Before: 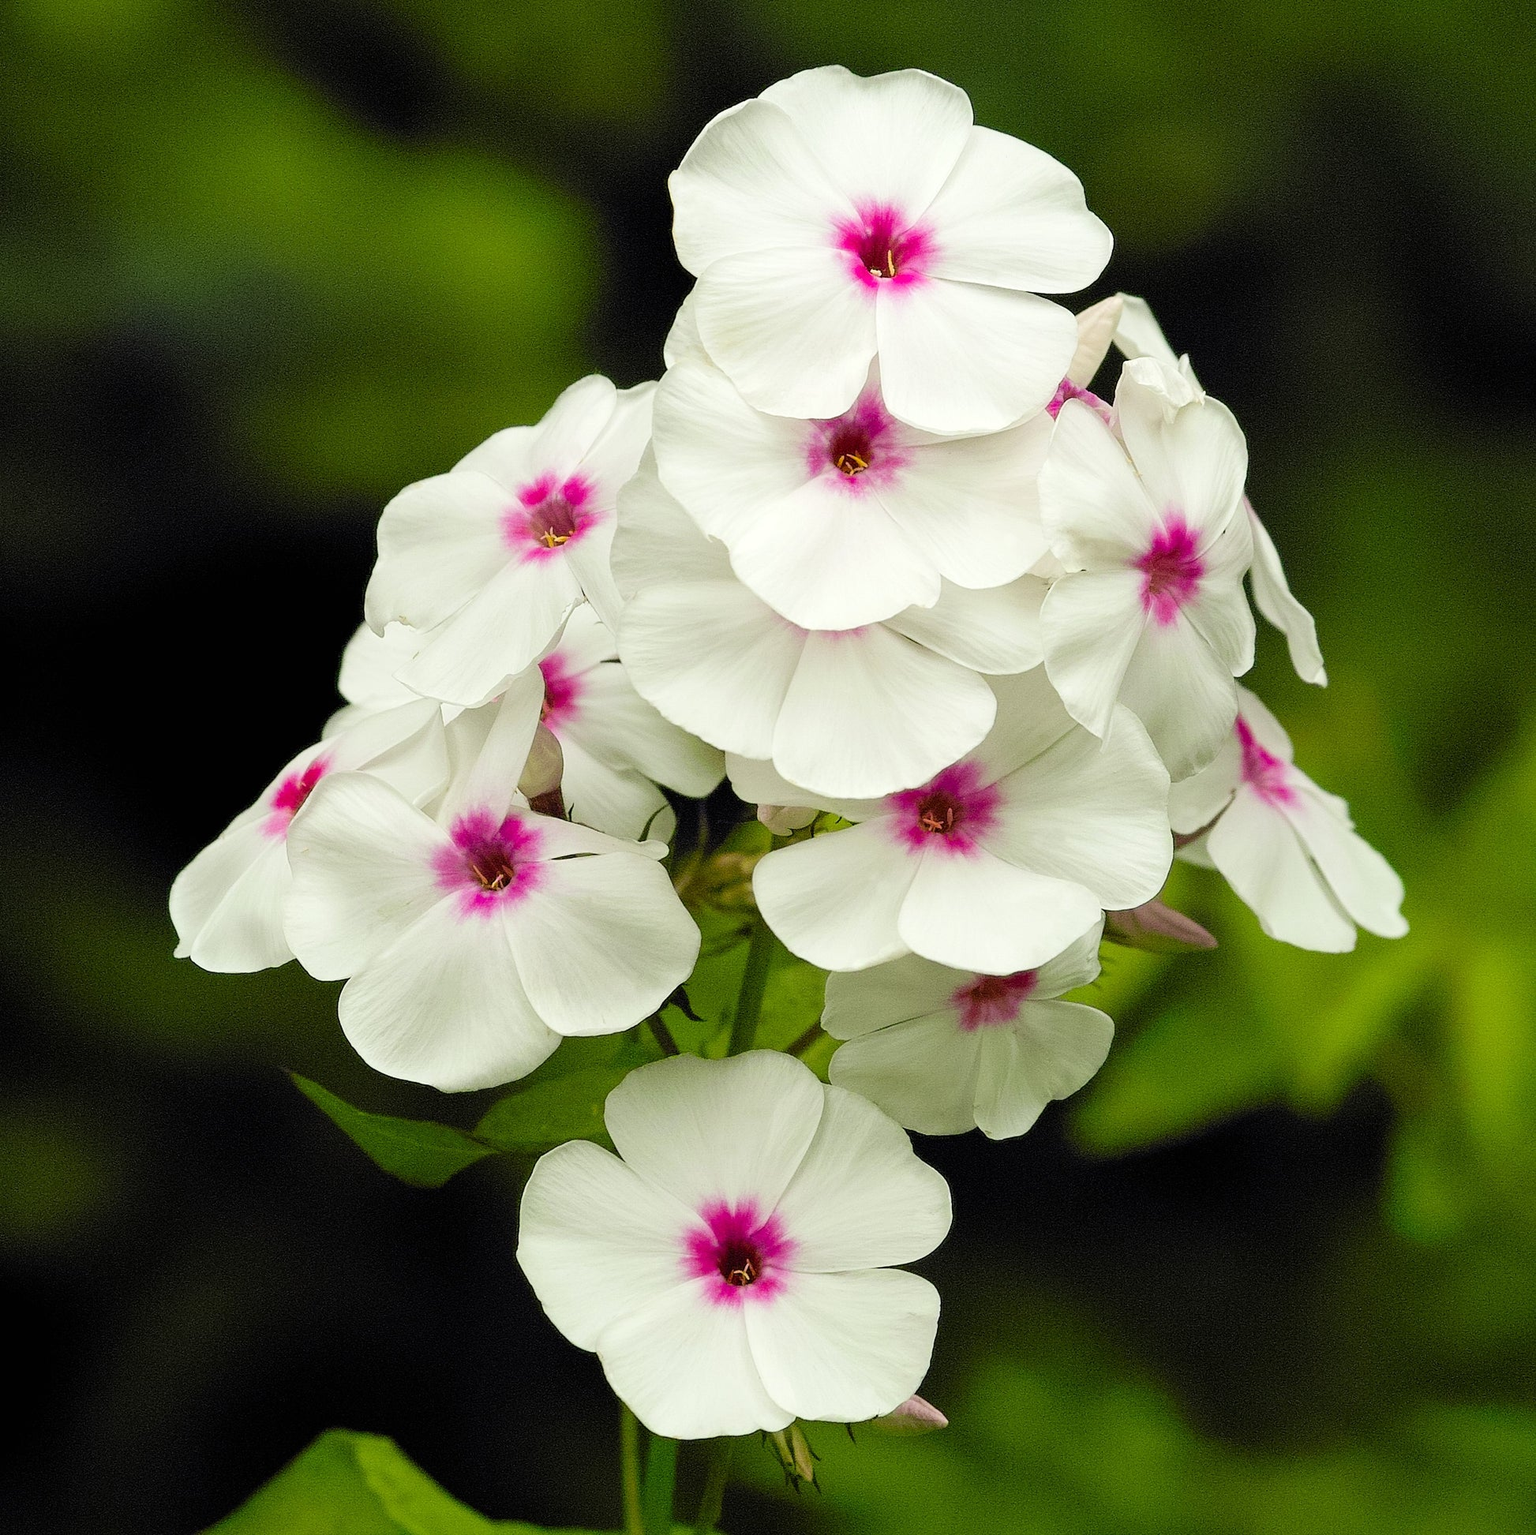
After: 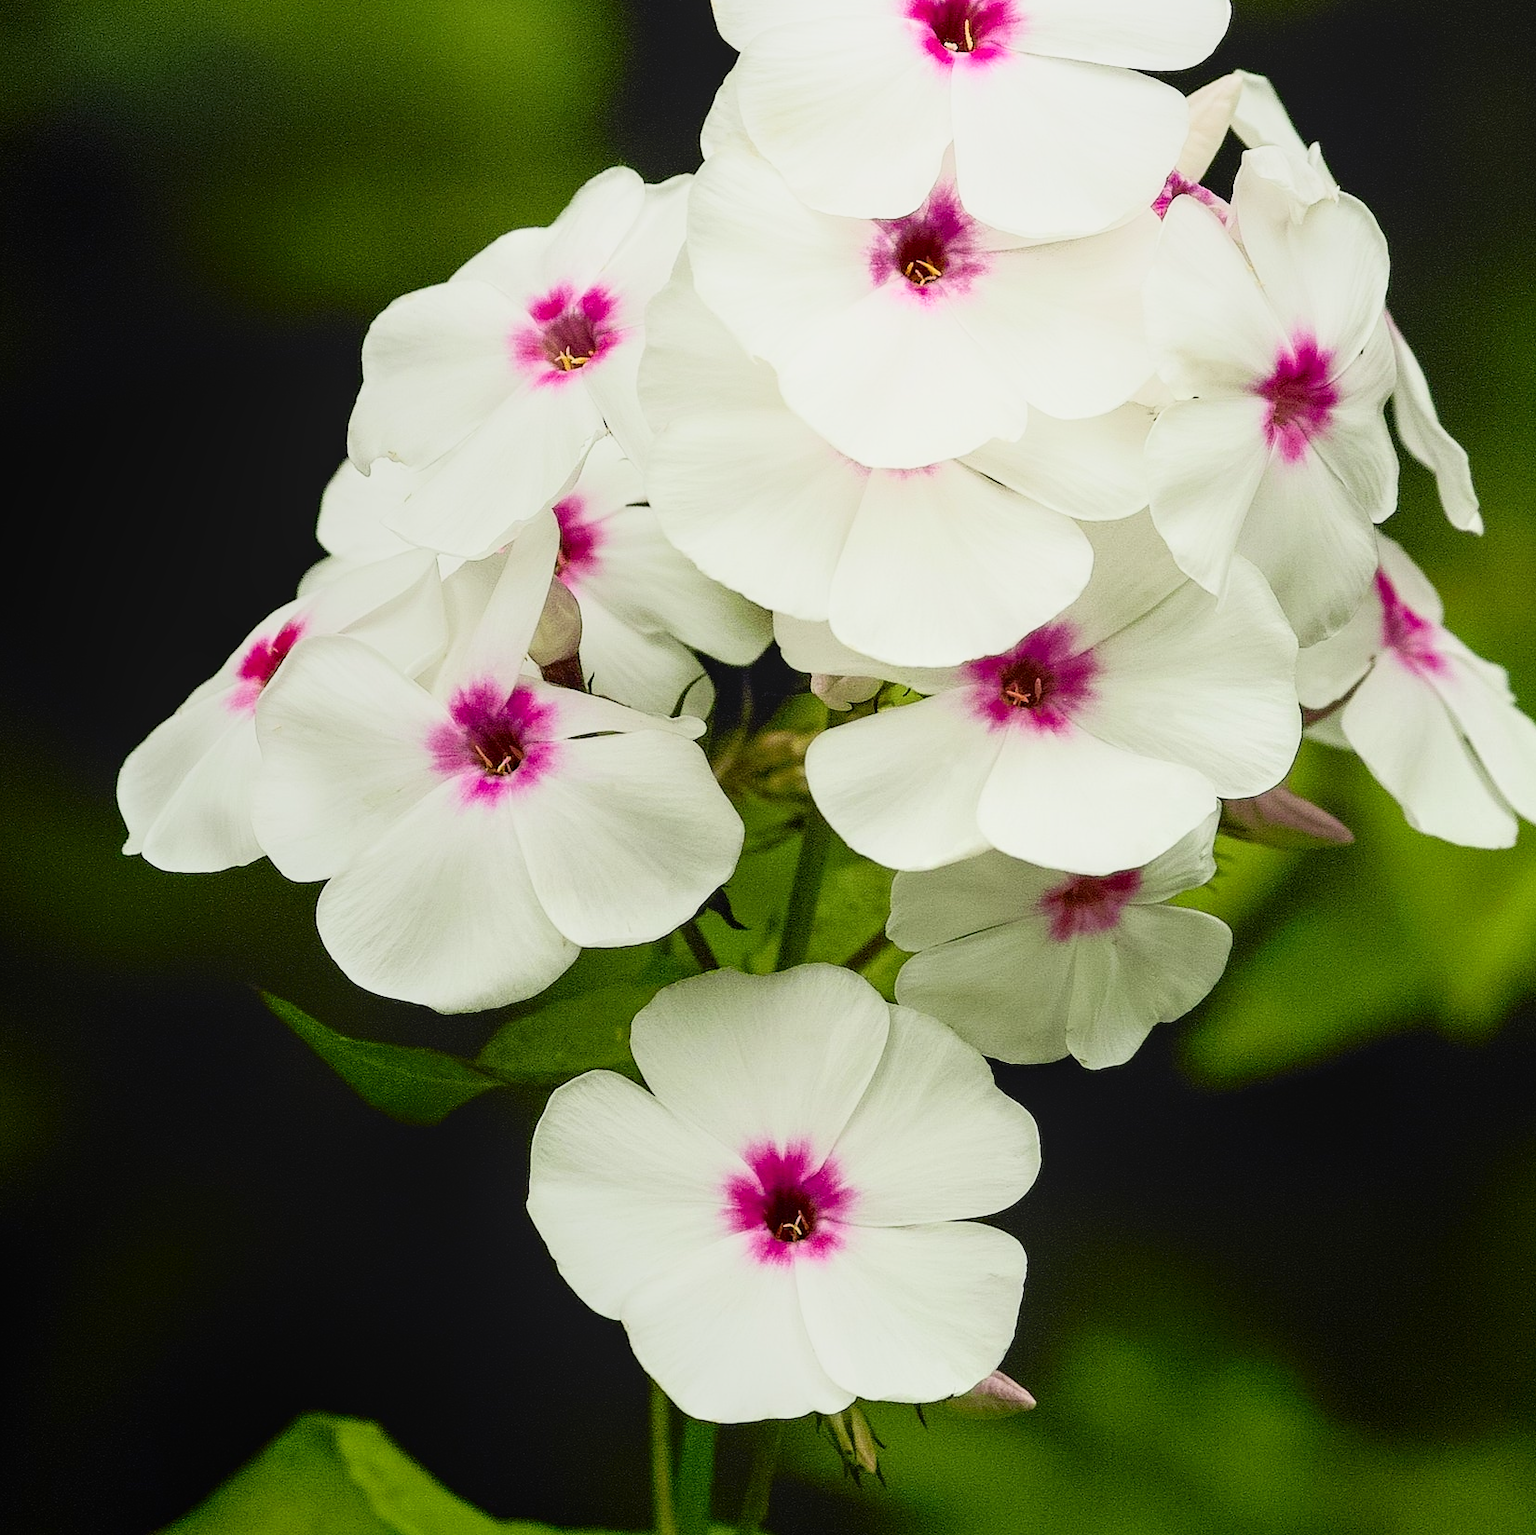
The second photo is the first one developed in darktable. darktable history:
local contrast: detail 110%
crop and rotate: left 4.577%, top 15.232%, right 10.654%
shadows and highlights: shadows -61.68, white point adjustment -5.36, highlights 60.53
